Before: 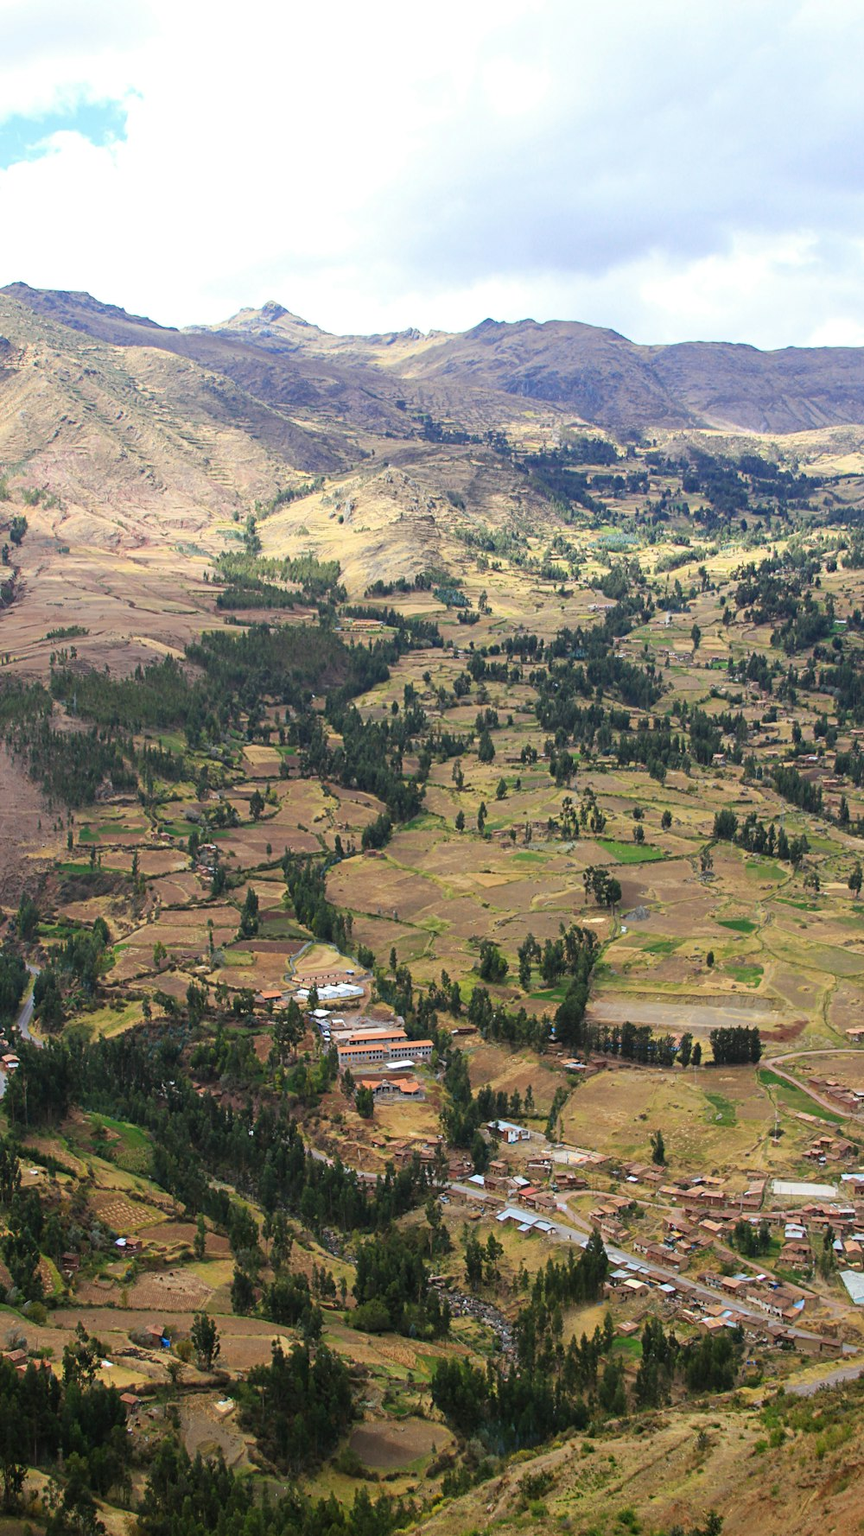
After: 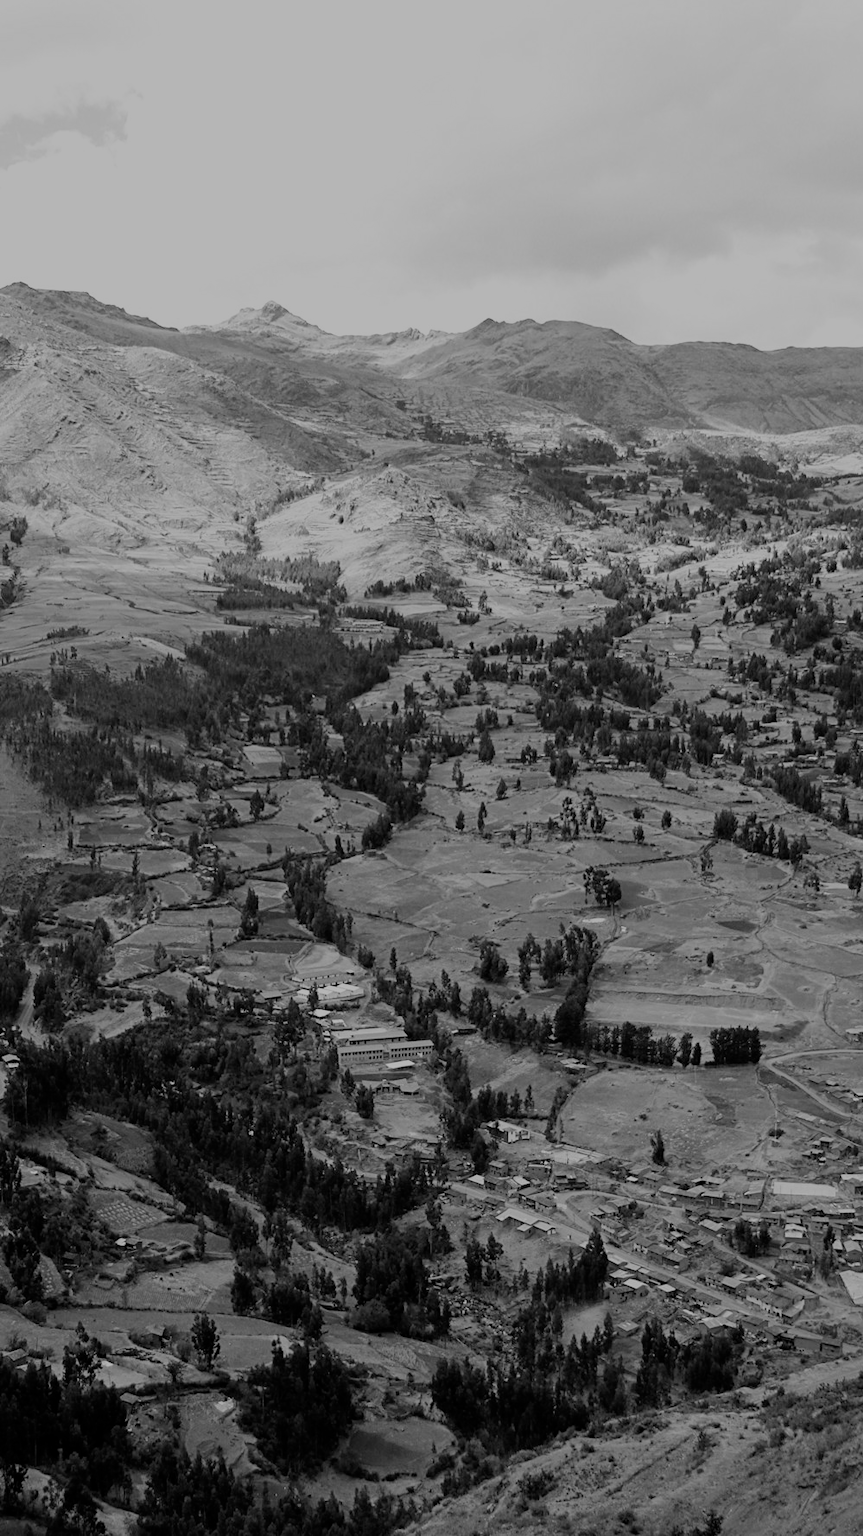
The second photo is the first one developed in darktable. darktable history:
filmic rgb: middle gray luminance 30%, black relative exposure -9 EV, white relative exposure 7 EV, threshold 6 EV, target black luminance 0%, hardness 2.94, latitude 2.04%, contrast 0.963, highlights saturation mix 5%, shadows ↔ highlights balance 12.16%, add noise in highlights 0, preserve chrominance no, color science v3 (2019), use custom middle-gray values true, iterations of high-quality reconstruction 0, contrast in highlights soft, enable highlight reconstruction true
monochrome: on, module defaults
